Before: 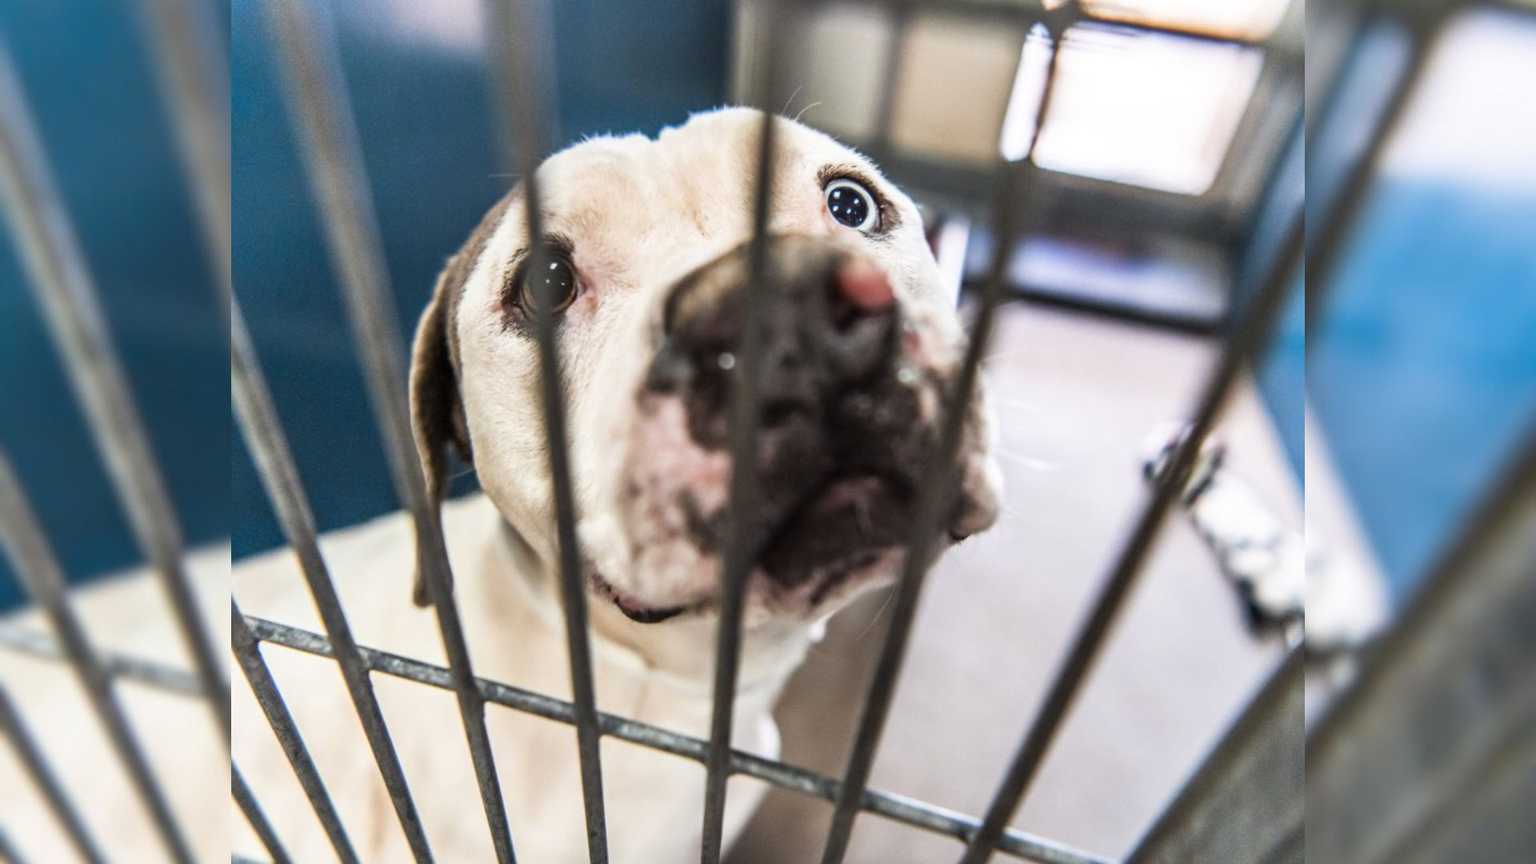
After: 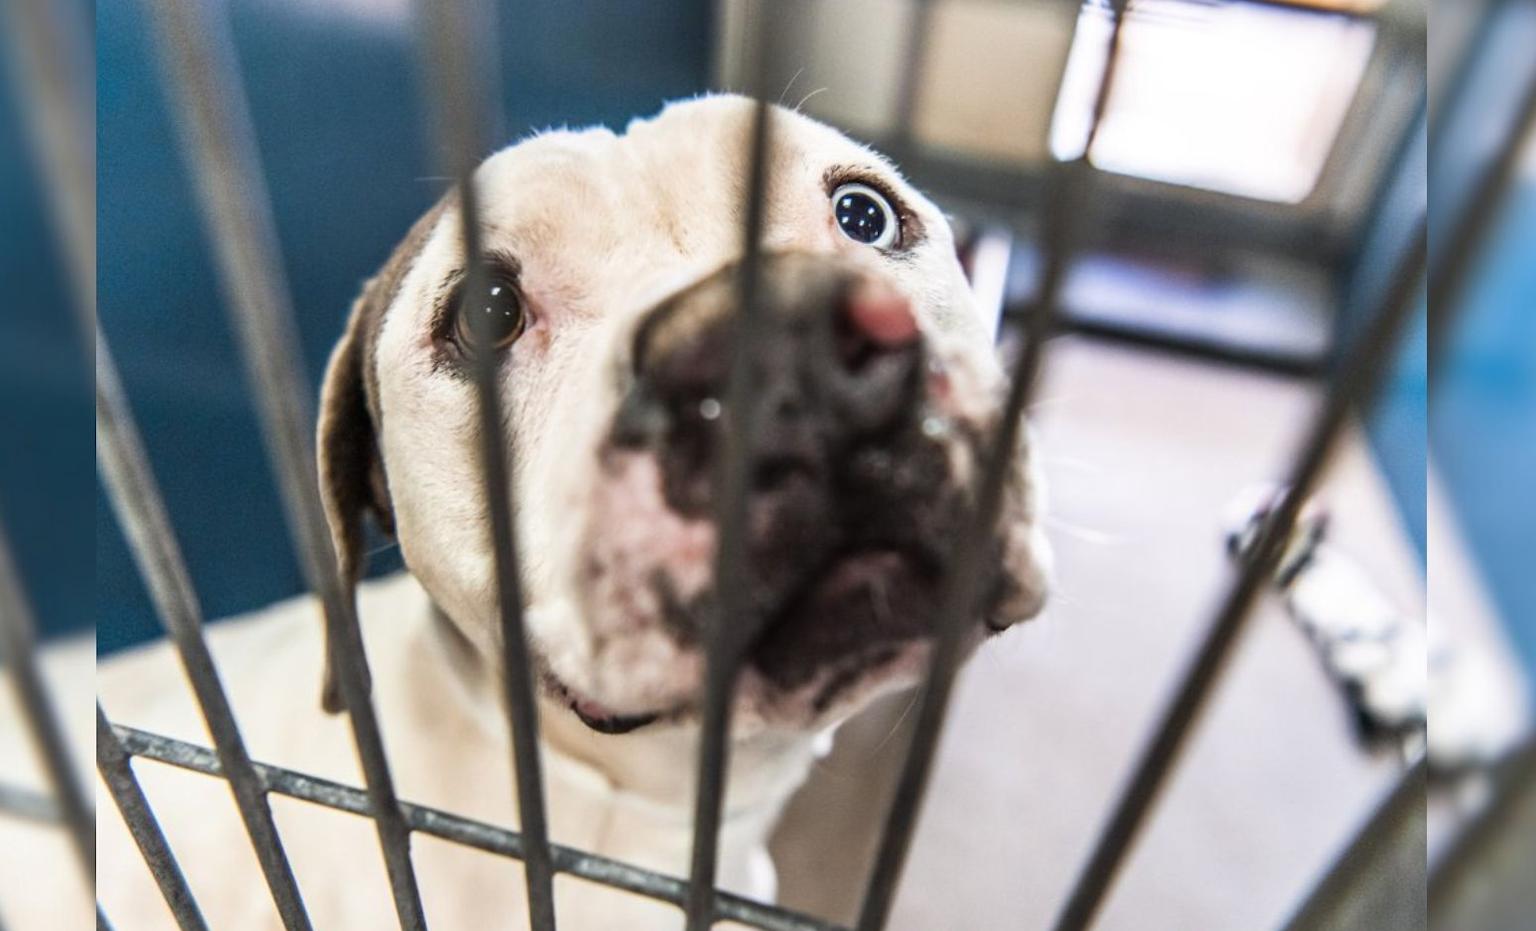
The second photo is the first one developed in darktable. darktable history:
crop: left 10.008%, top 3.639%, right 9.299%, bottom 9.361%
